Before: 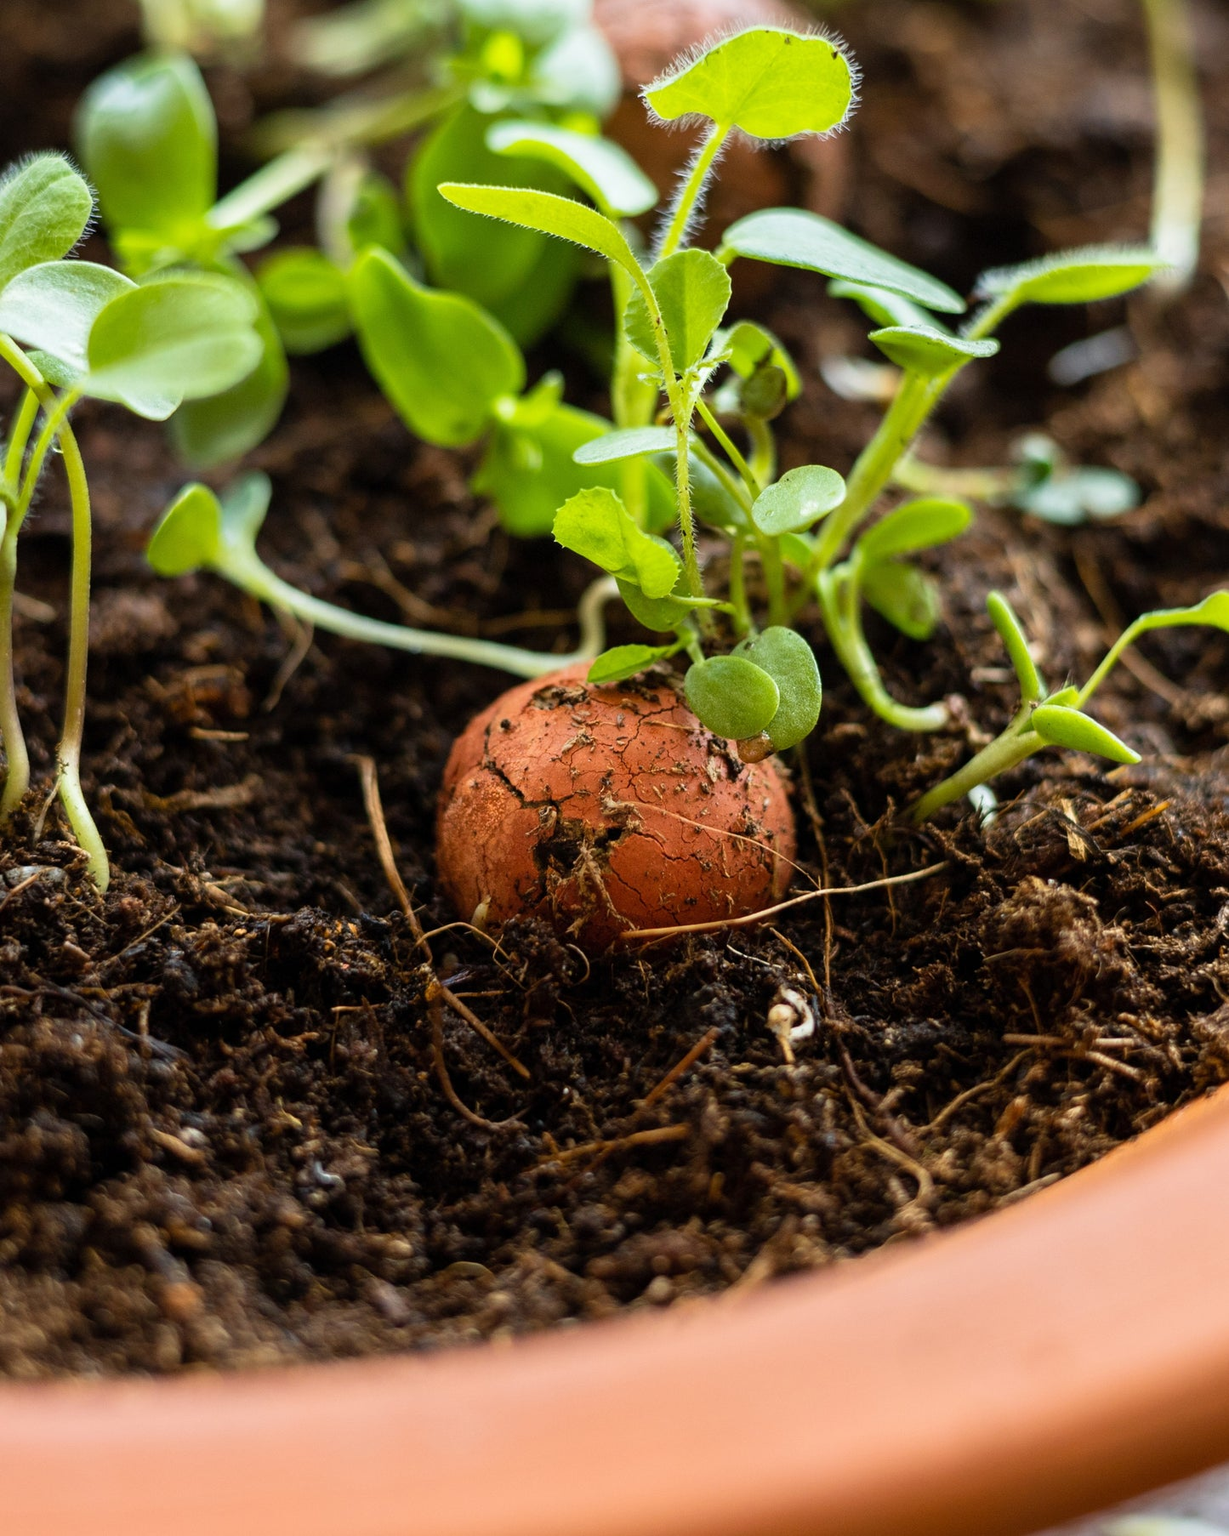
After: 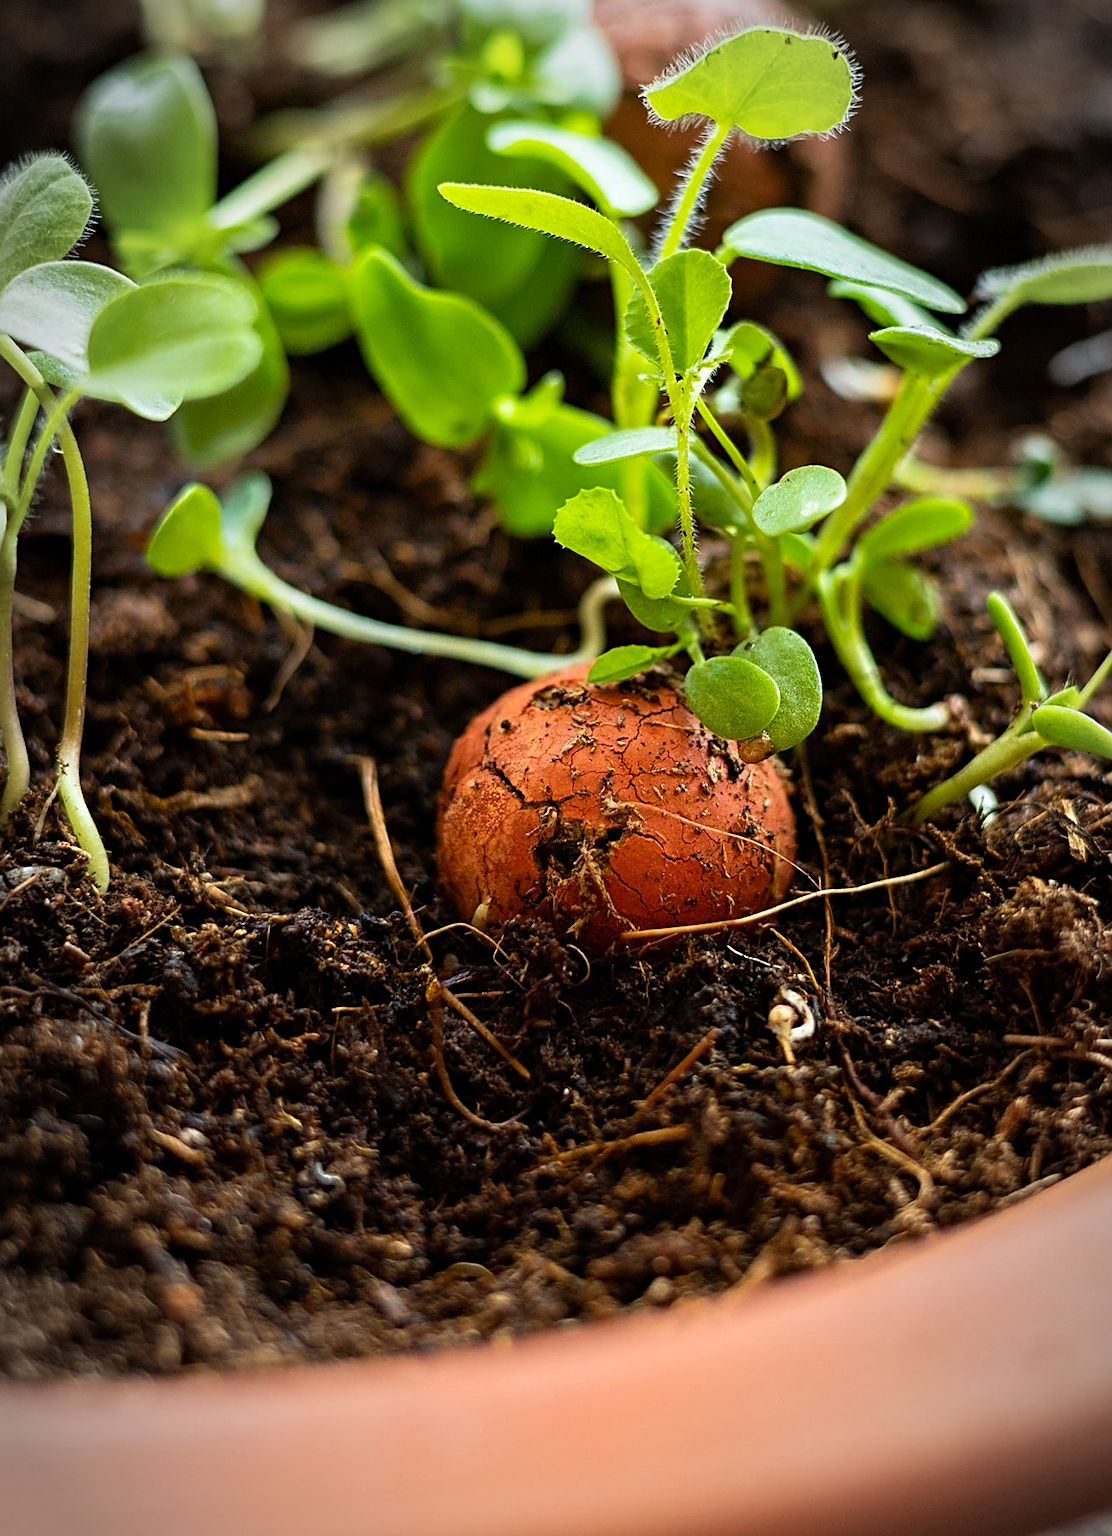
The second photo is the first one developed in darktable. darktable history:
crop: right 9.509%, bottom 0.031%
color contrast: green-magenta contrast 1.2, blue-yellow contrast 1.2
vignetting: automatic ratio true
contrast equalizer: y [[0.5, 0.504, 0.515, 0.527, 0.535, 0.534], [0.5 ×6], [0.491, 0.387, 0.179, 0.068, 0.068, 0.068], [0 ×5, 0.023], [0 ×6]]
sharpen: on, module defaults
